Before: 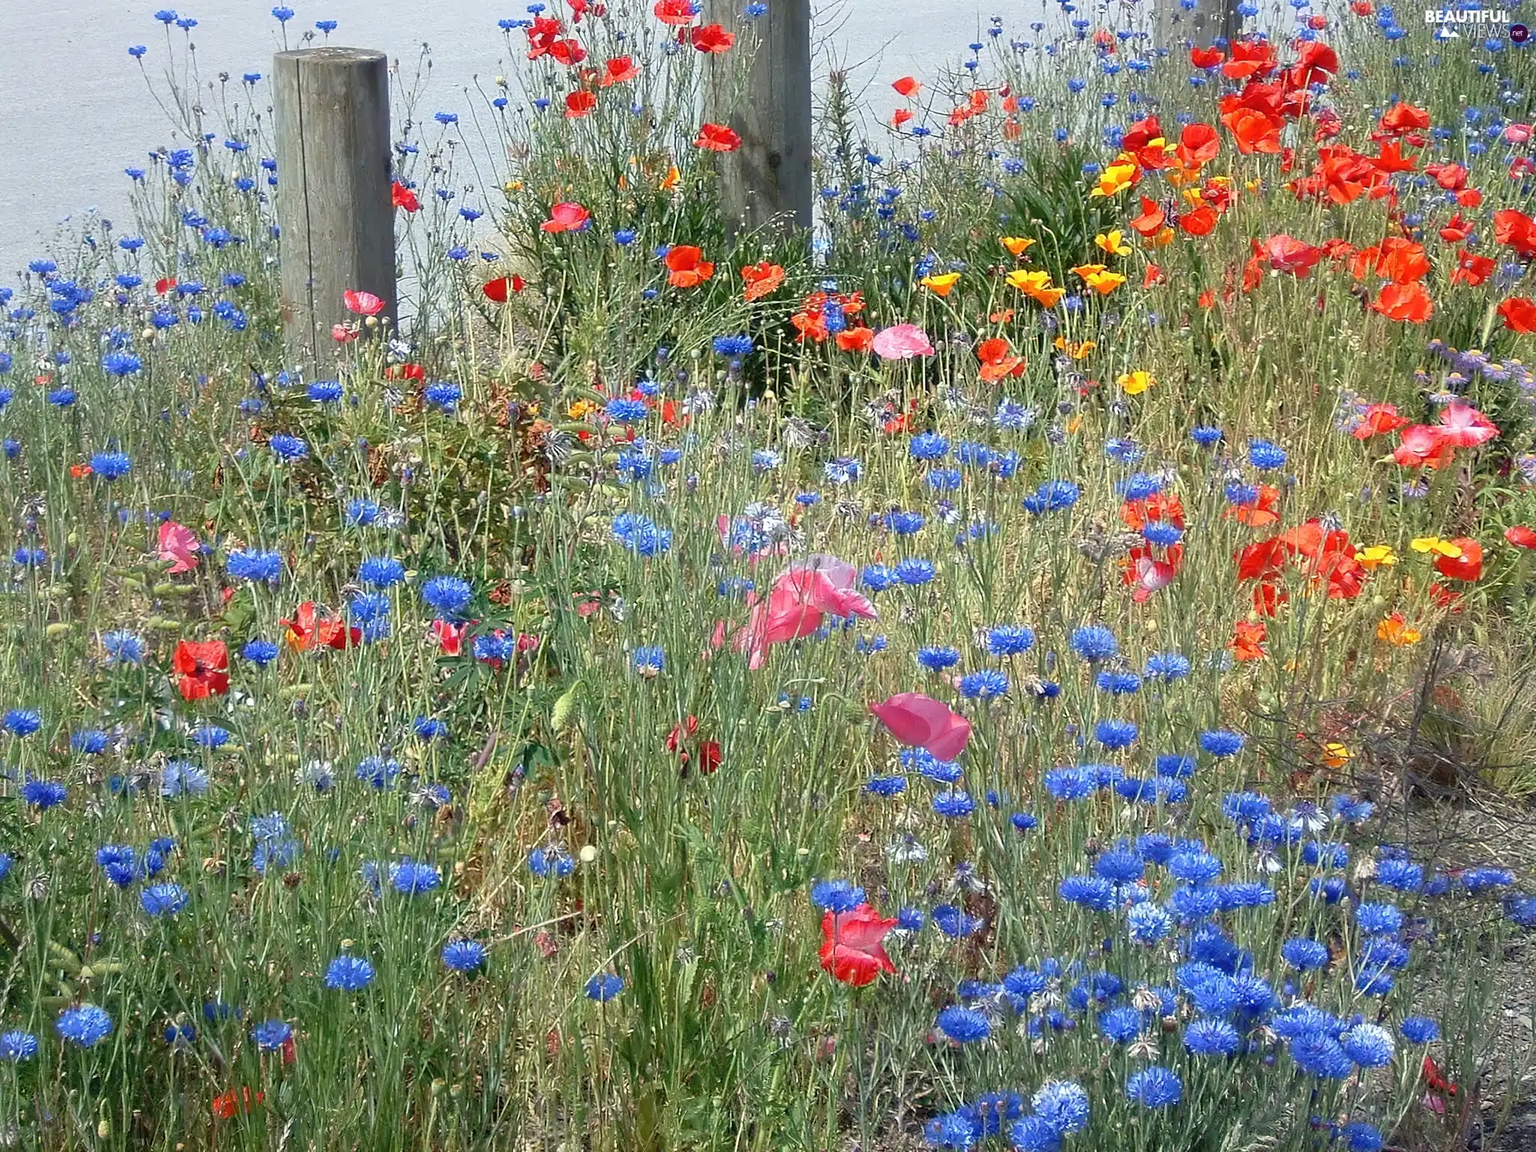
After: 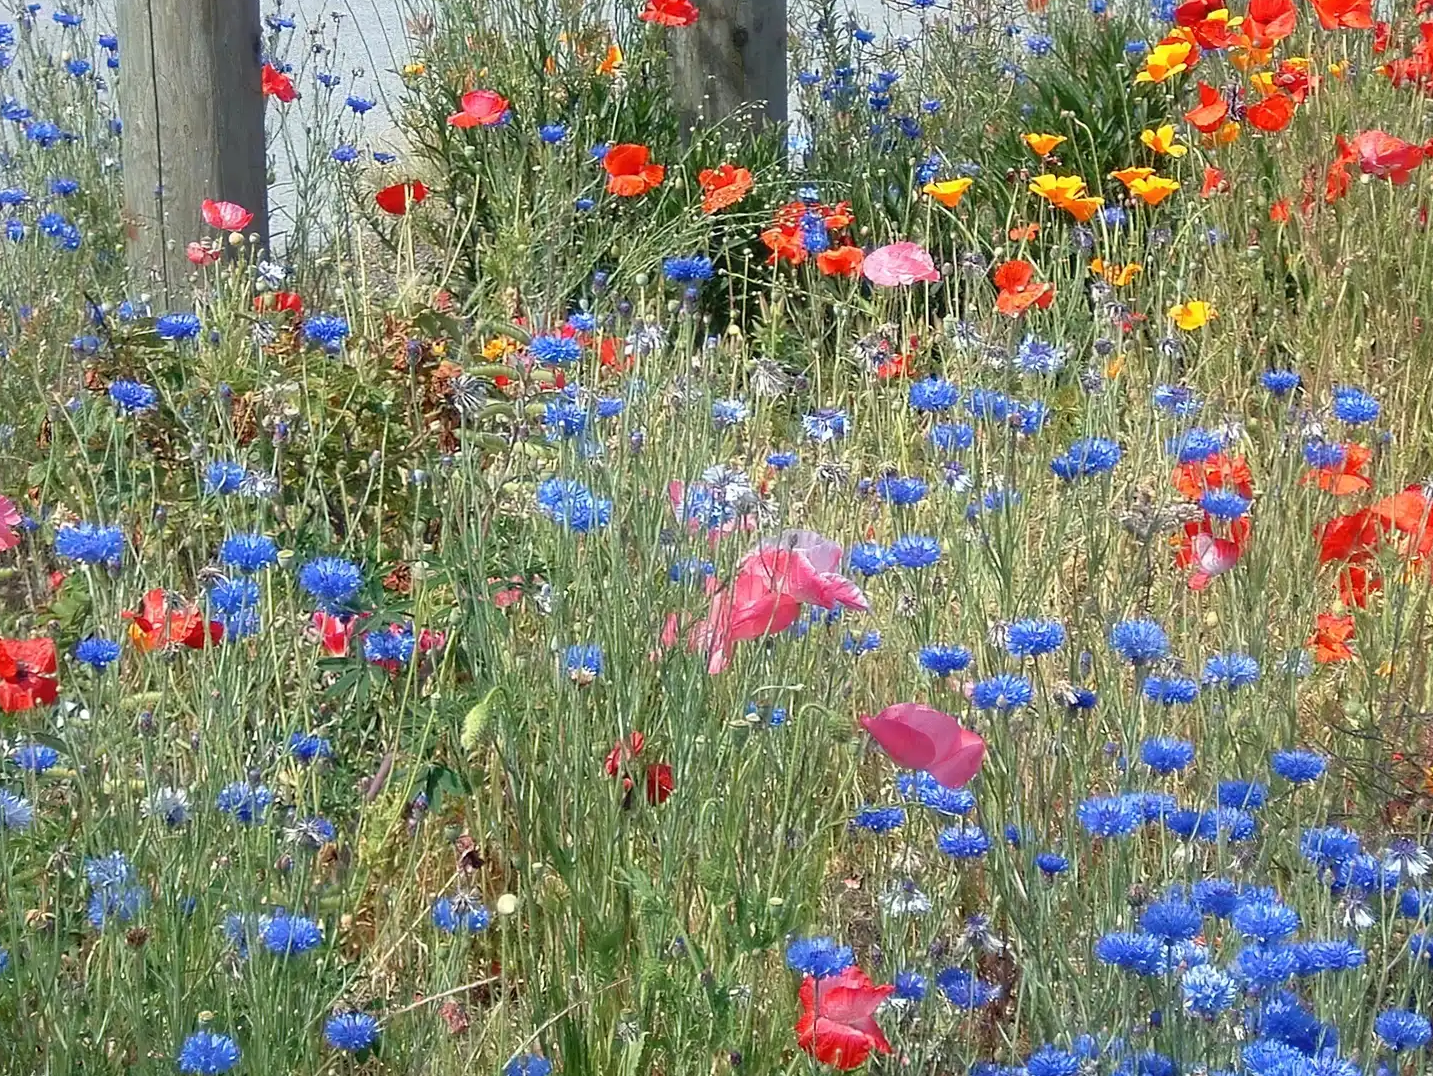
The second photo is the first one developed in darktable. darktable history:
crop and rotate: left 11.883%, top 11.329%, right 13.463%, bottom 13.899%
